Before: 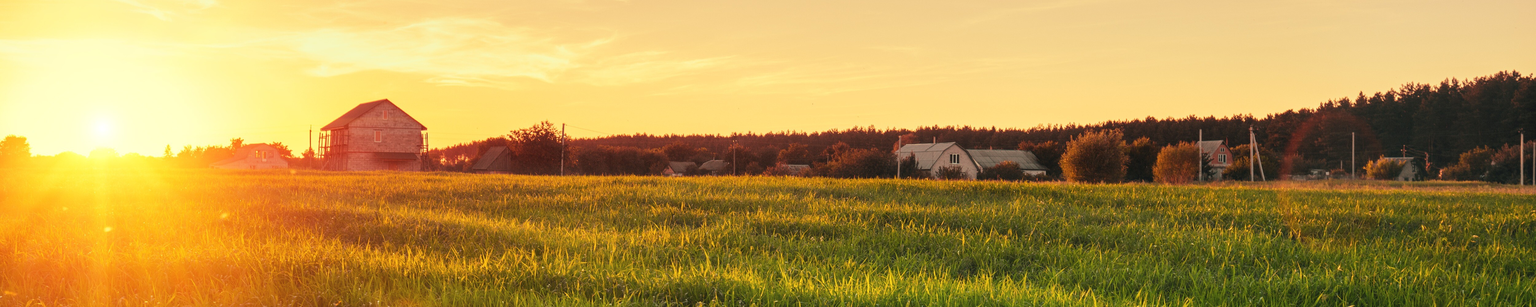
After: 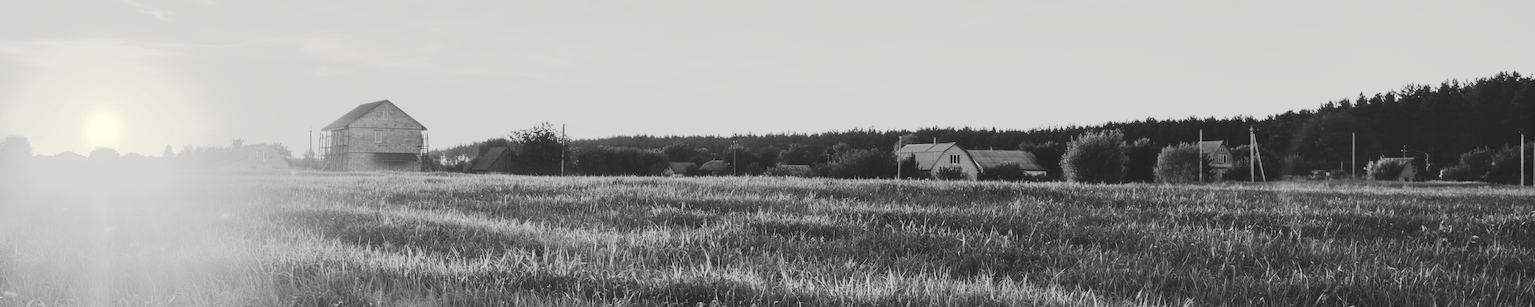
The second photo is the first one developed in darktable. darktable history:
tone curve: curves: ch0 [(0, 0) (0.003, 0.108) (0.011, 0.113) (0.025, 0.113) (0.044, 0.121) (0.069, 0.132) (0.1, 0.145) (0.136, 0.158) (0.177, 0.182) (0.224, 0.215) (0.277, 0.27) (0.335, 0.341) (0.399, 0.424) (0.468, 0.528) (0.543, 0.622) (0.623, 0.721) (0.709, 0.79) (0.801, 0.846) (0.898, 0.871) (1, 1)], preserve colors none
color look up table: target L [87.41, 93.05, 87.41, 78.07, 71.47, 63.98, 54.5, 59.92, 65.11, 57.87, 47.64, 32.32, 42.1, 20.79, 202.95, 100, 78.07, 81.69, 80.24, 67.74, 68.12, 66.62, 58.38, 53.98, 61.19, 28.85, 22.16, 0.548, 88.82, 87.41, 91.64, 85.98, 72.58, 76.61, 71.1, 85.98, 63.98, 67, 48.04, 31.46, 42.37, 10.27, 91.64, 100, 83.12, 78.07, 72.21, 52.8, 27.09], target a [-0.101, -0.099, -0.101, -0.002, -0.001, -0.001, 0.001, 0.001, 0 ×4, 0.001, 0, 0, -0.829, -0.002, -0.102, -0.103, 0, 0, 0, 0.001, 0.001, 0.001, 0, 0, 0, -0.1, -0.101, -0.292, -0.101, 0, -0.002, 0, -0.101, -0.001, 0, 0, 0, 0.001, -0.001, -0.292, -0.829, -0.102, -0.002, -0.002, 0, 0], target b [1.246, 1.229, 1.246, 0.023, 0.002, 0.003, -0.004, -0.004, 0.002, 0.002, 0.001, -0.003, -0.004, 0.007, -0.002, 10.8, 0.023, 1.265, 1.27, 0.002, 0.002, 0.002, -0.004, -0.002, -0.004, -0.003, 0, 0, 1.242, 1.246, 3.665, 1.251, 0.002, 0.023, 0.002, 1.251, 0.003, 0.002, 0.001, 0, -0.004, 0.008, 3.665, 10.8, 1.26, 0.023, 0.022, 0.002, -0.003], num patches 49
